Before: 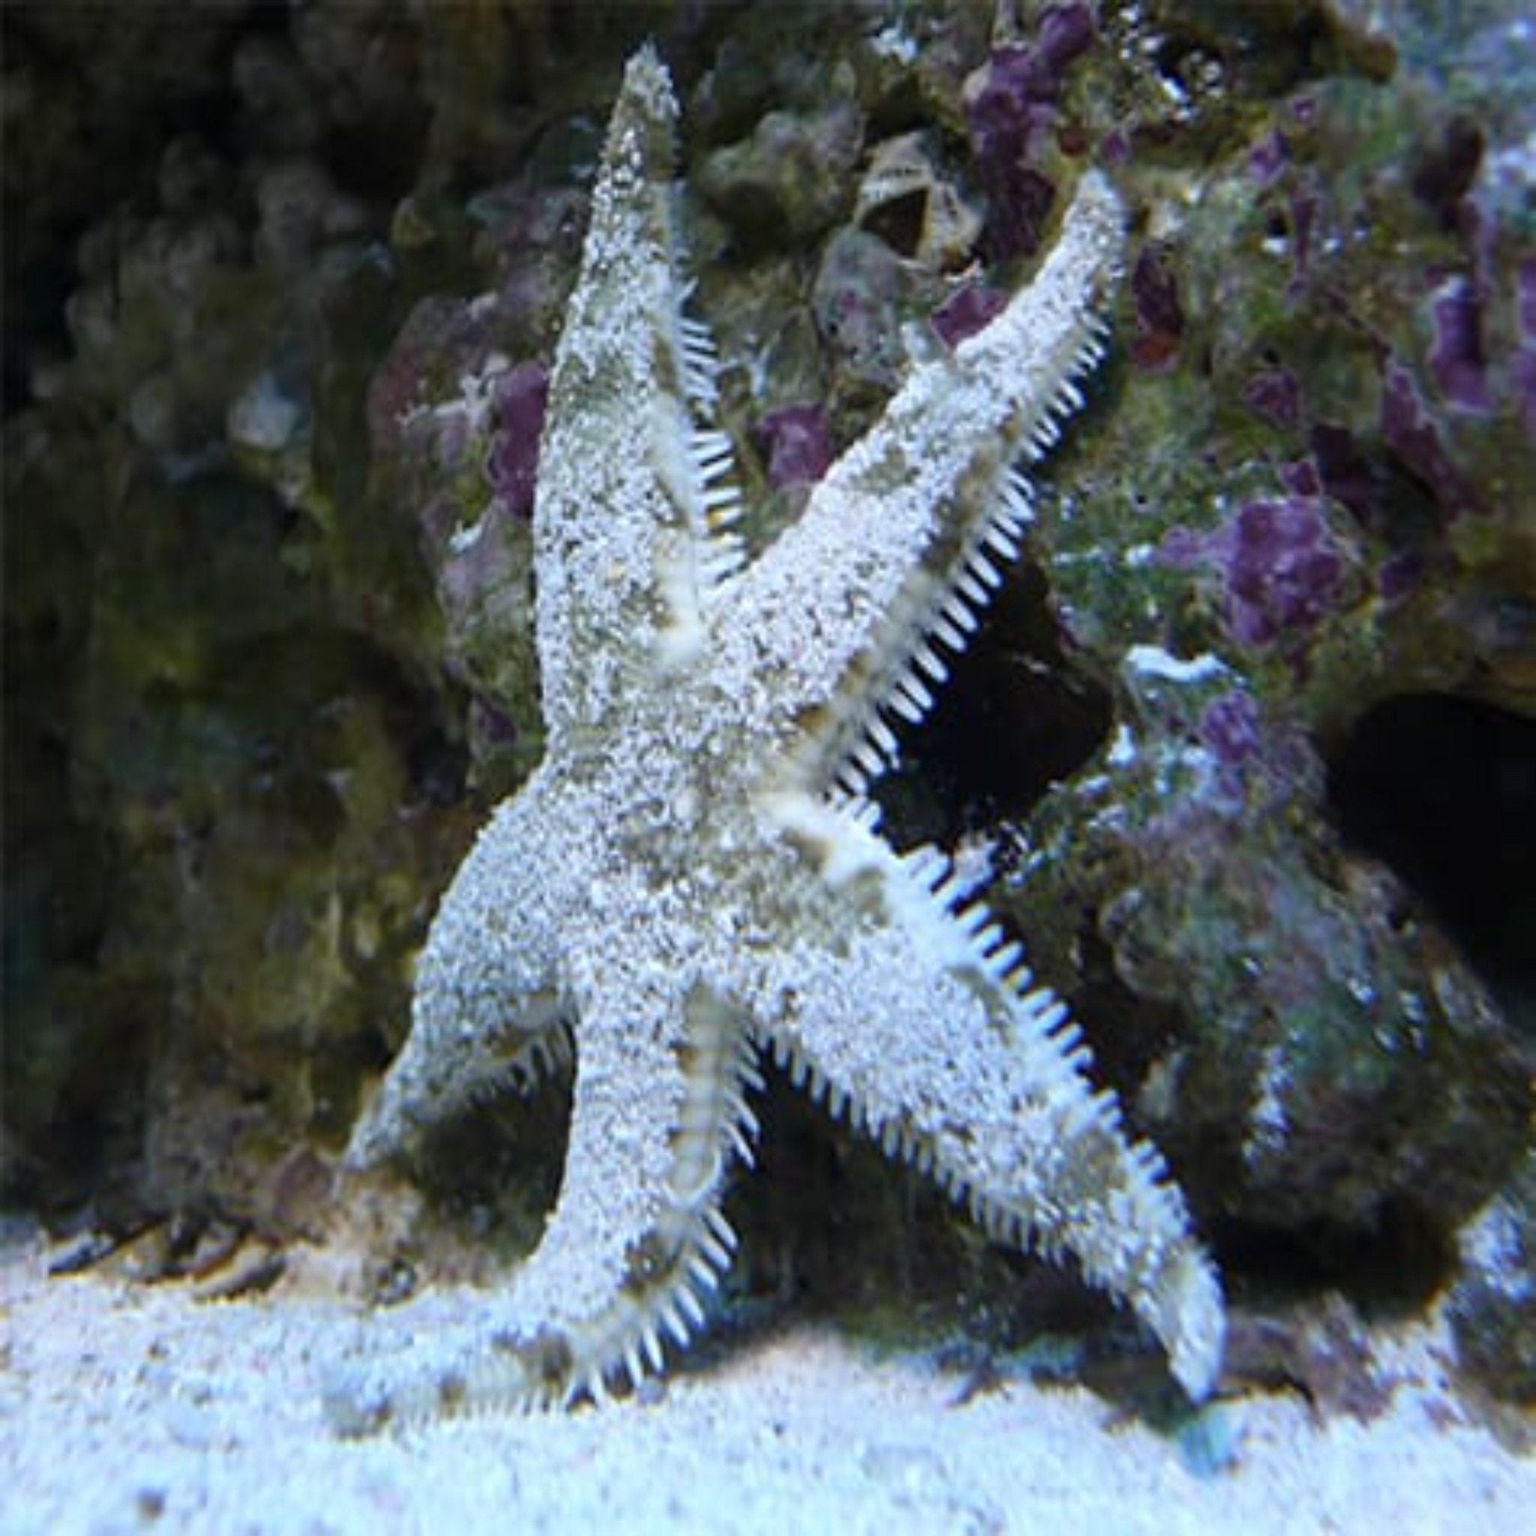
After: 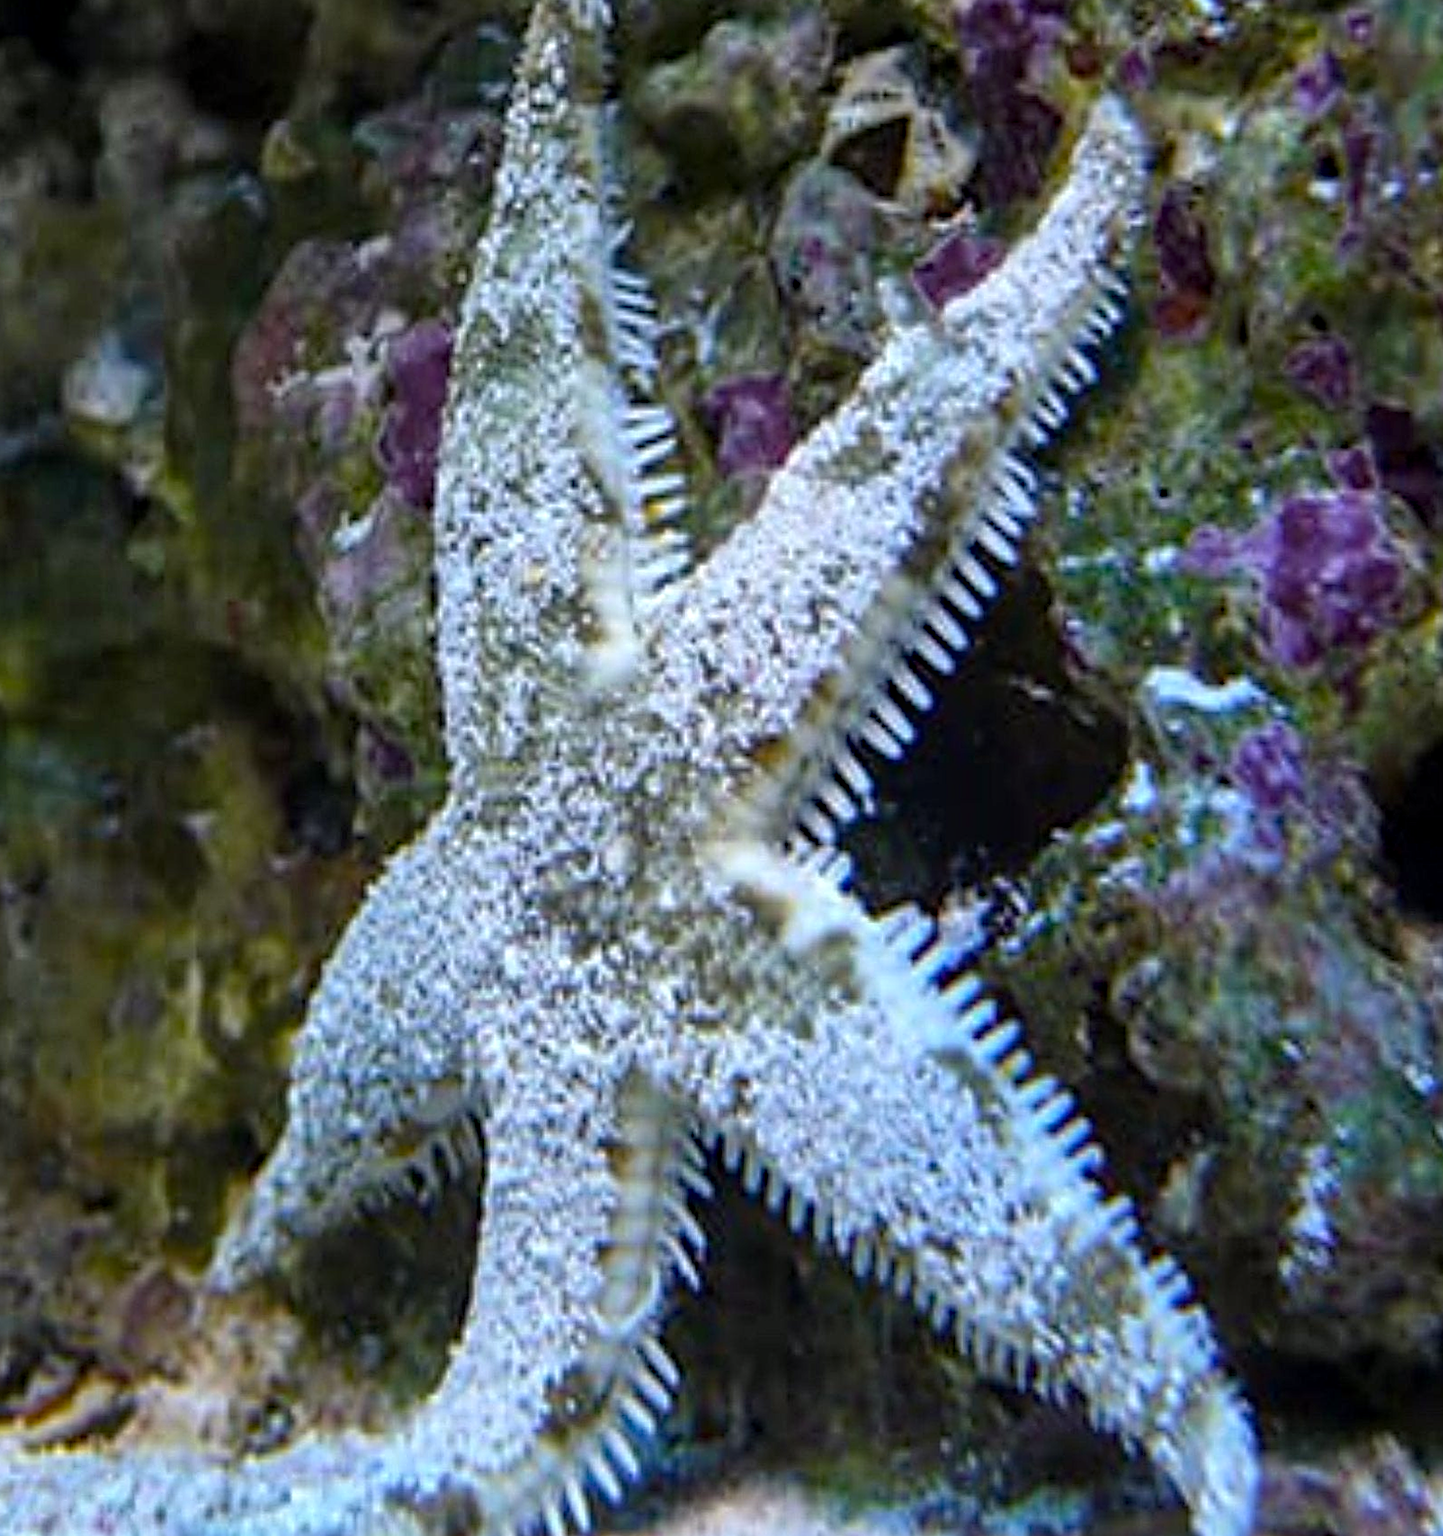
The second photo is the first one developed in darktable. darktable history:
crop: left 11.225%, top 5.381%, right 9.565%, bottom 10.314%
haze removal: compatibility mode true, adaptive false
sharpen: on, module defaults
shadows and highlights: radius 118.69, shadows 42.21, highlights -61.56, soften with gaussian
local contrast: on, module defaults
color balance: output saturation 120%
rotate and perspective: rotation 0.174°, lens shift (vertical) 0.013, lens shift (horizontal) 0.019, shear 0.001, automatic cropping original format, crop left 0.007, crop right 0.991, crop top 0.016, crop bottom 0.997
